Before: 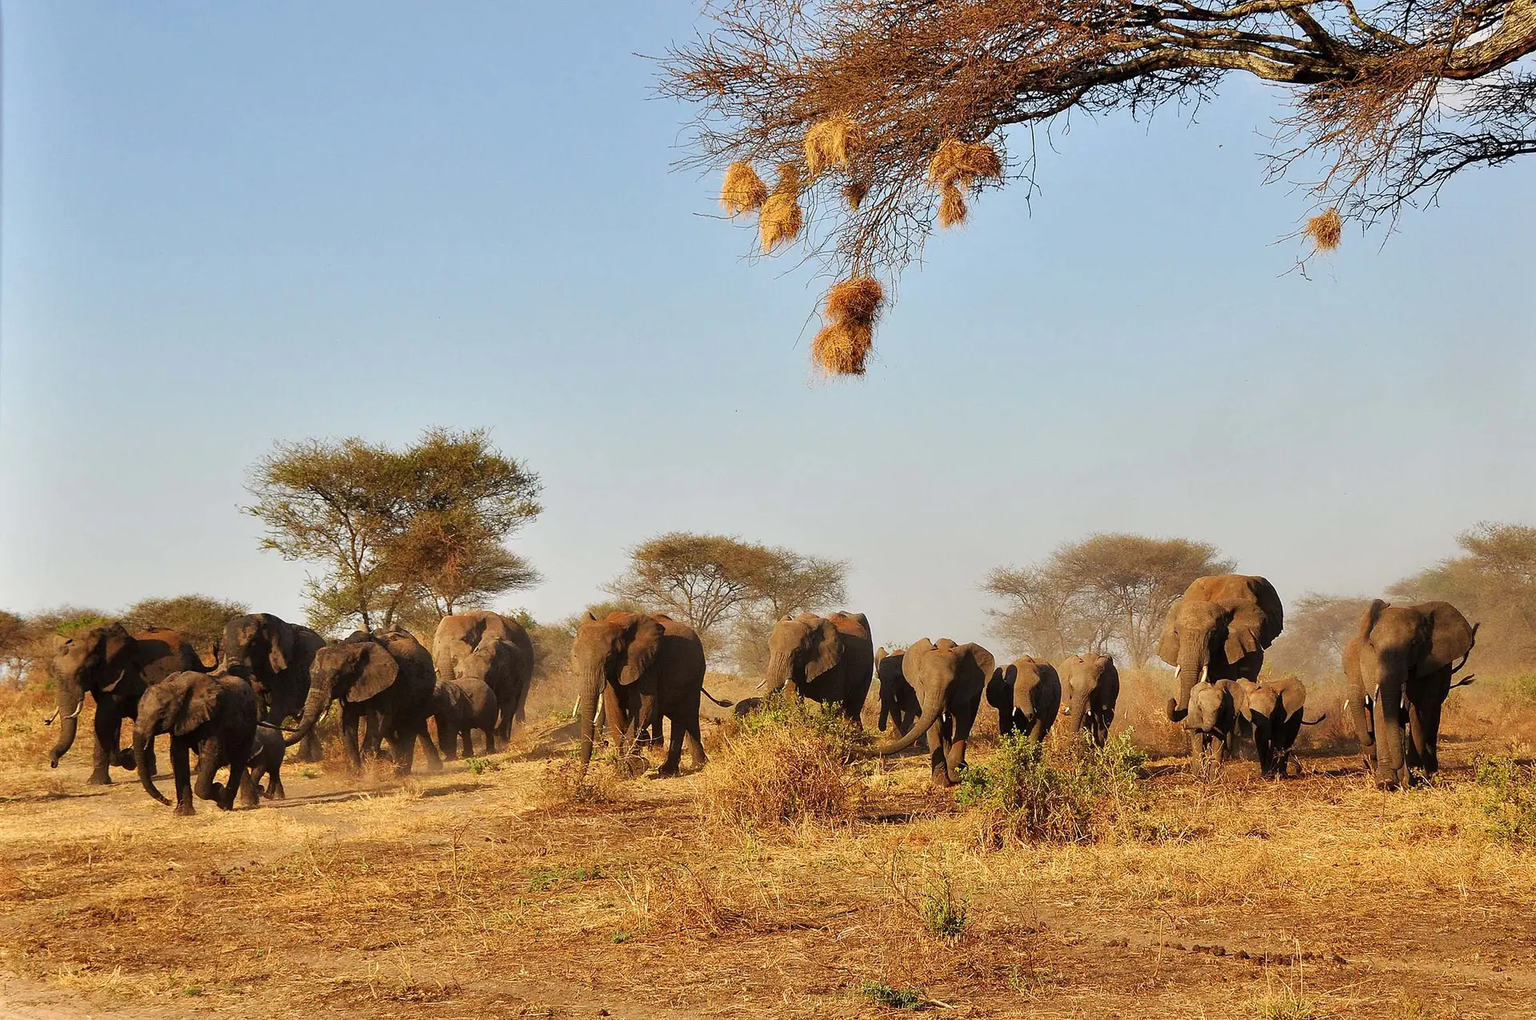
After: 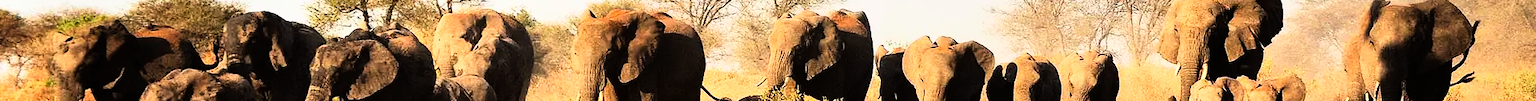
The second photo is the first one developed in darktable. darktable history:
shadows and highlights: shadows 32, highlights -32, soften with gaussian
rgb curve: curves: ch0 [(0, 0) (0.21, 0.15) (0.24, 0.21) (0.5, 0.75) (0.75, 0.96) (0.89, 0.99) (1, 1)]; ch1 [(0, 0.02) (0.21, 0.13) (0.25, 0.2) (0.5, 0.67) (0.75, 0.9) (0.89, 0.97) (1, 1)]; ch2 [(0, 0.02) (0.21, 0.13) (0.25, 0.2) (0.5, 0.67) (0.75, 0.9) (0.89, 0.97) (1, 1)], compensate middle gray true
crop and rotate: top 59.084%, bottom 30.916%
